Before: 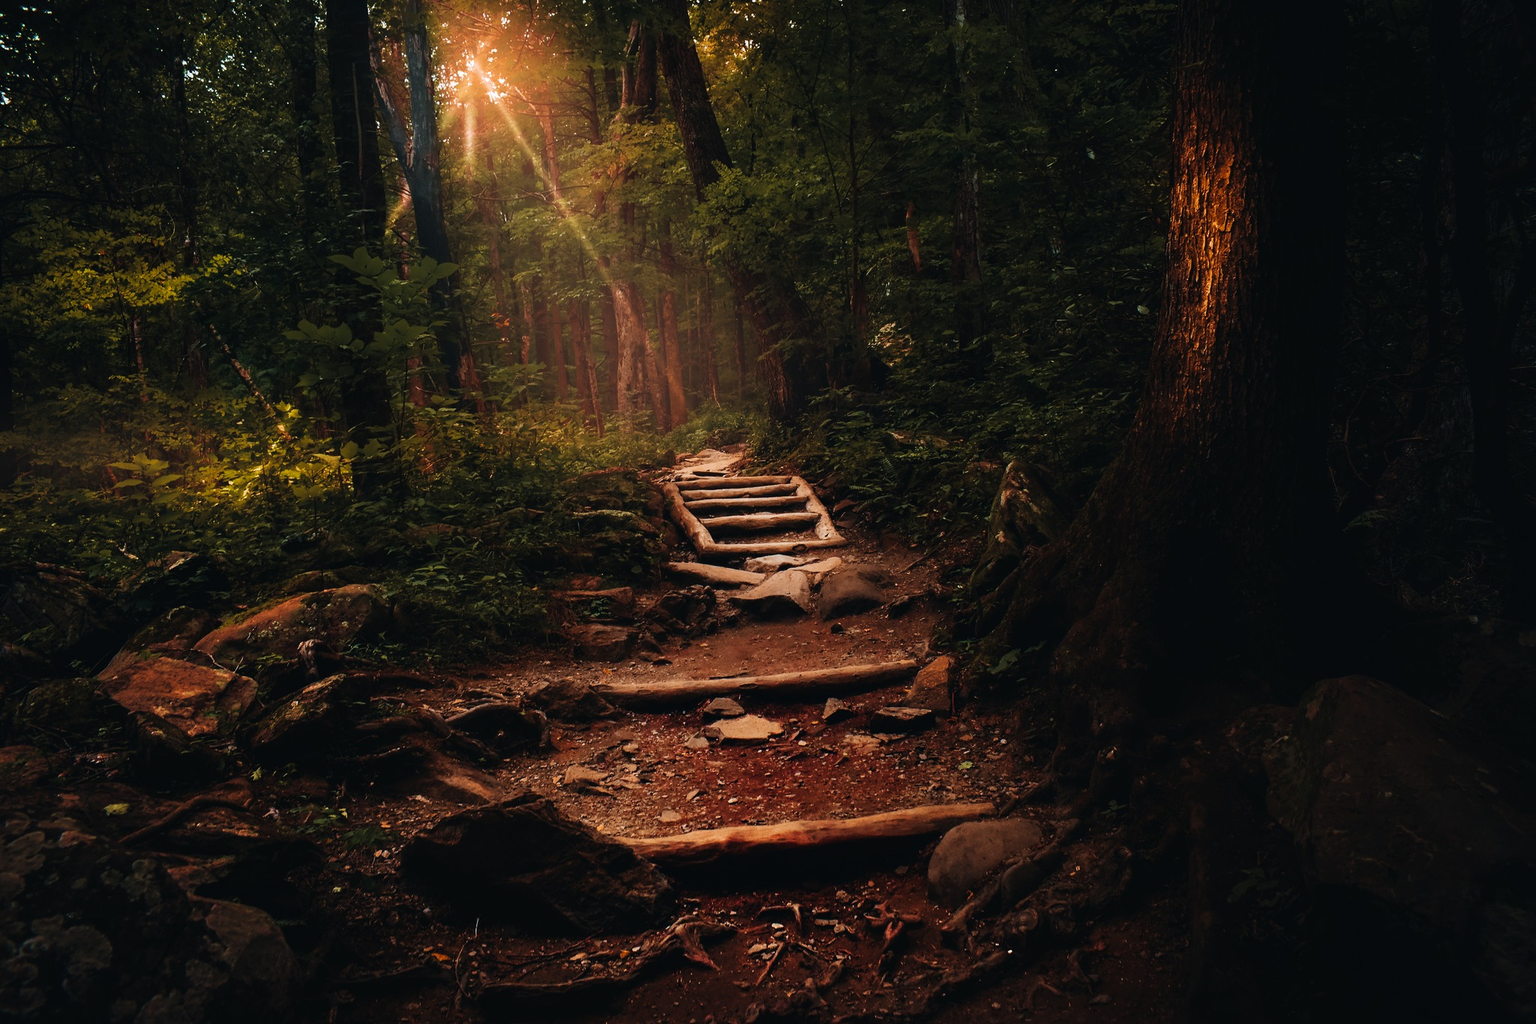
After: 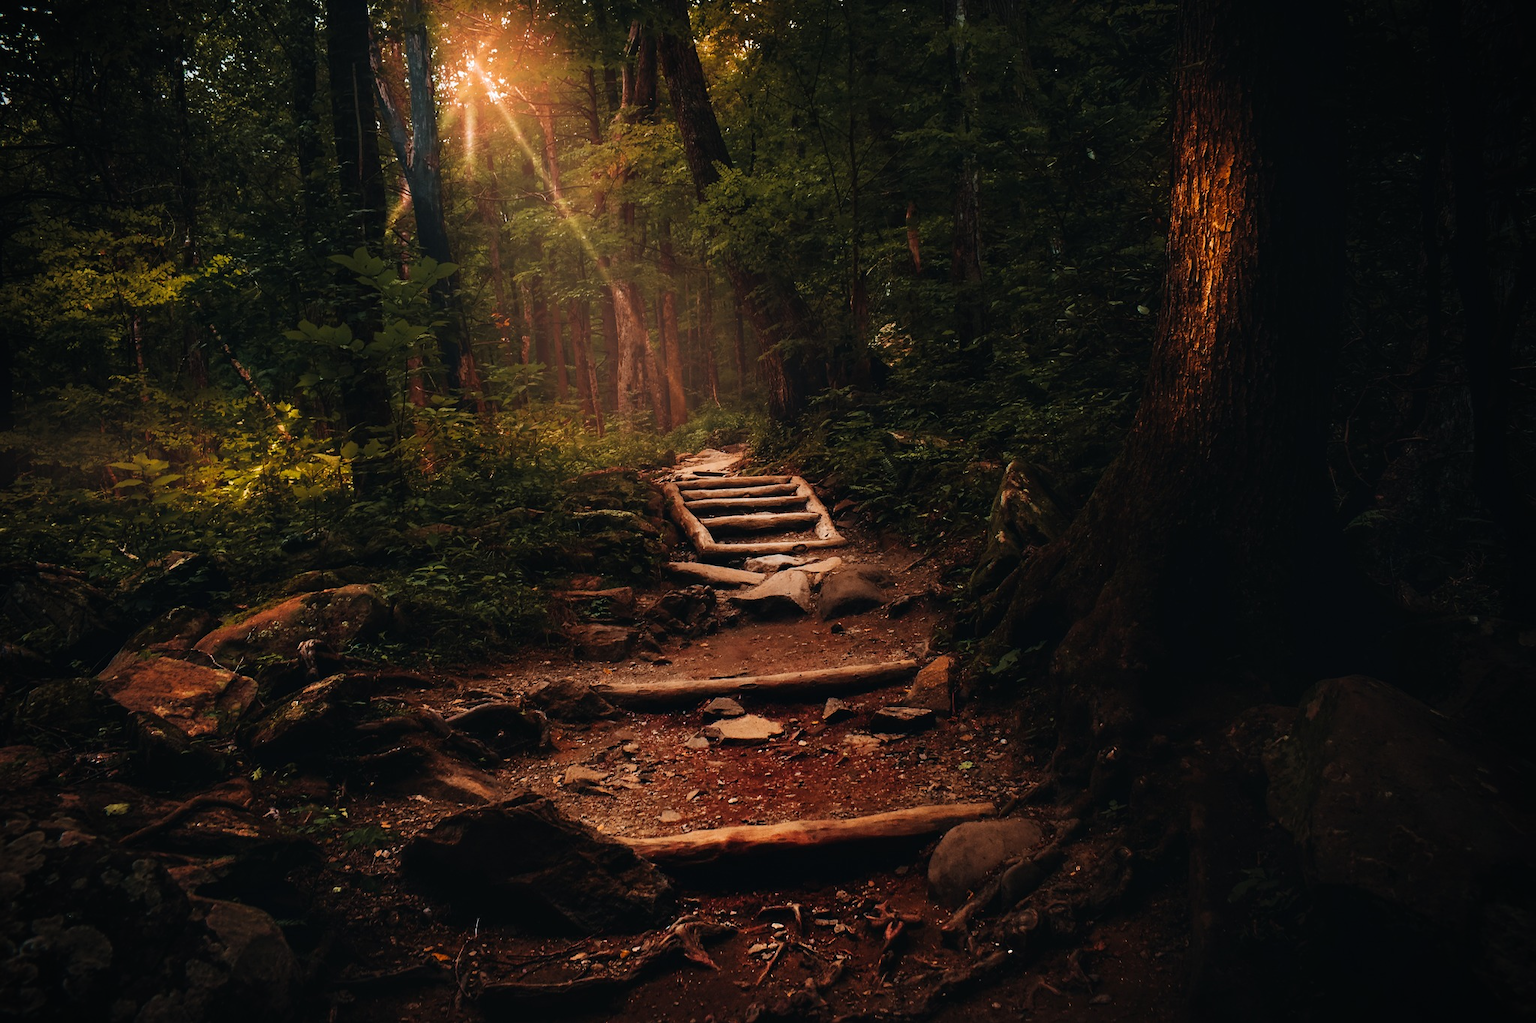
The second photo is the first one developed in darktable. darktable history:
vignetting: brightness -0.576, saturation -0.25
